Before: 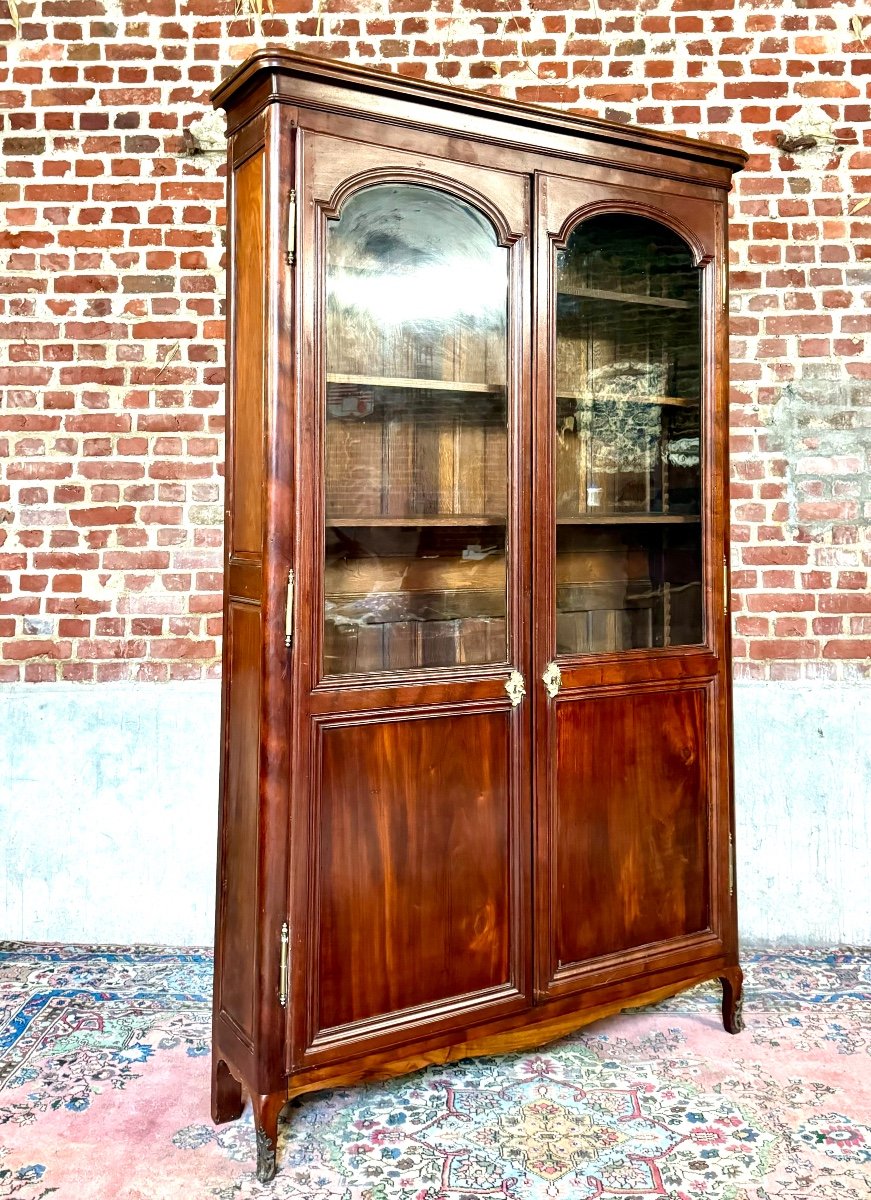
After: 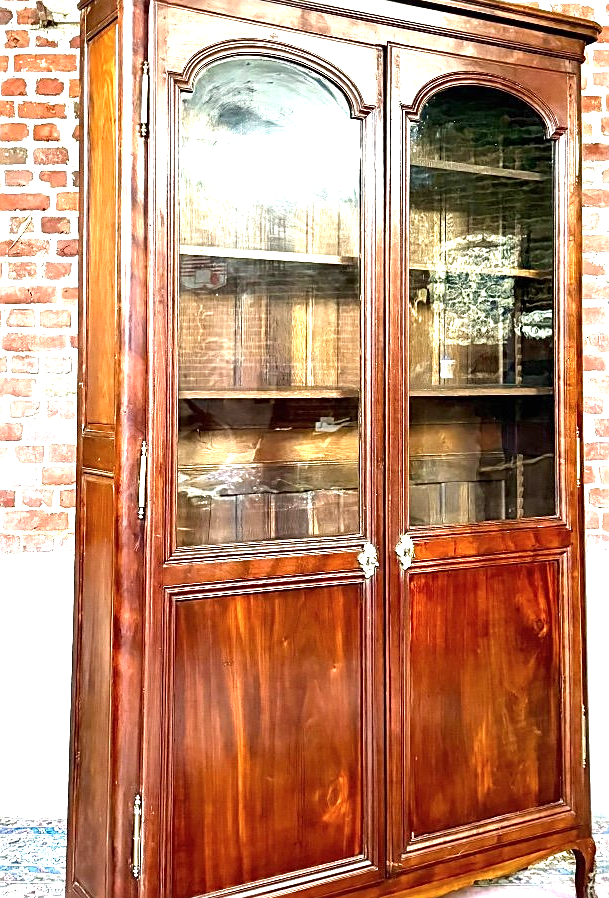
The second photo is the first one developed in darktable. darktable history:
contrast brightness saturation: saturation -0.051
crop and rotate: left 16.986%, top 10.698%, right 13.023%, bottom 14.461%
sharpen: on, module defaults
exposure: black level correction 0, exposure 1.104 EV, compensate highlight preservation false
